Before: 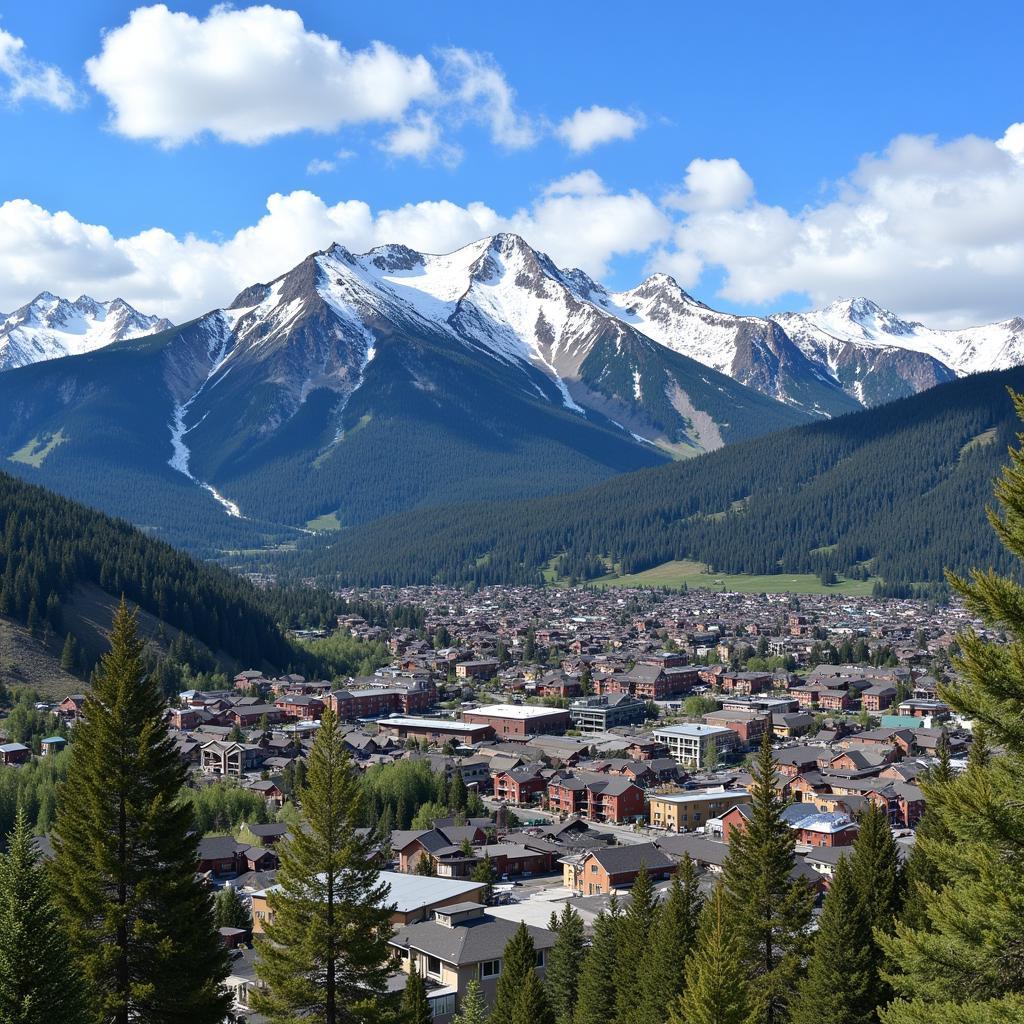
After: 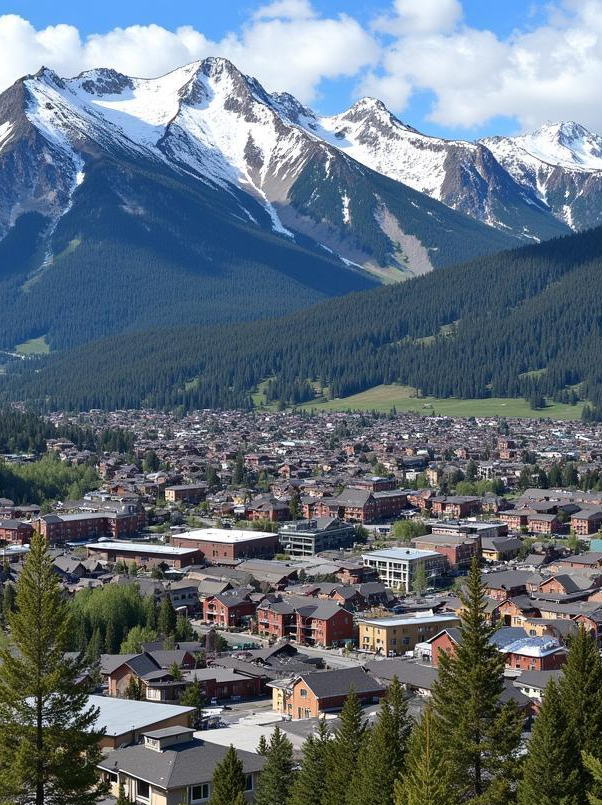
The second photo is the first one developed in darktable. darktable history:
crop and rotate: left 28.419%, top 17.264%, right 12.774%, bottom 4.025%
